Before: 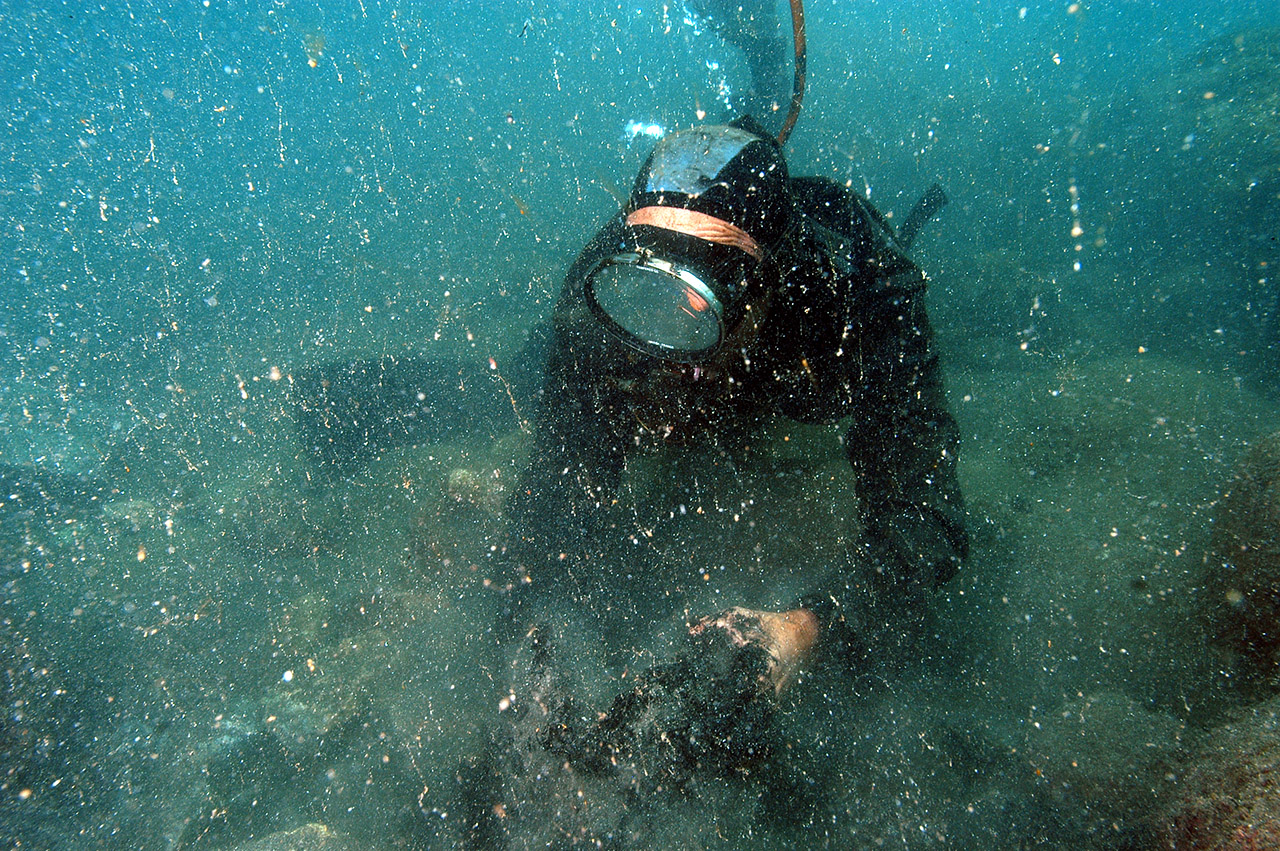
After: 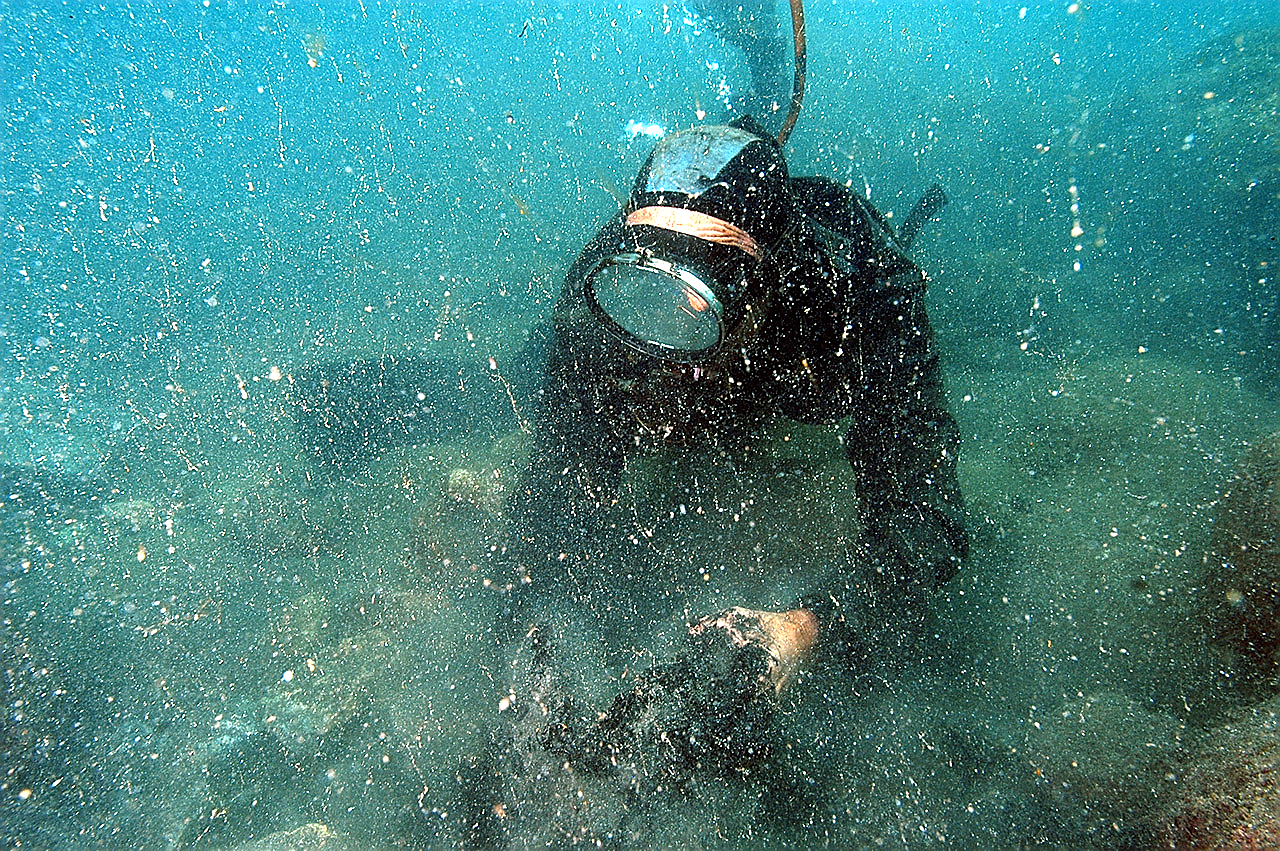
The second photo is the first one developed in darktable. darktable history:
exposure: exposure 0.661 EV, compensate highlight preservation false
sharpen: radius 1.4, amount 1.25, threshold 0.7
